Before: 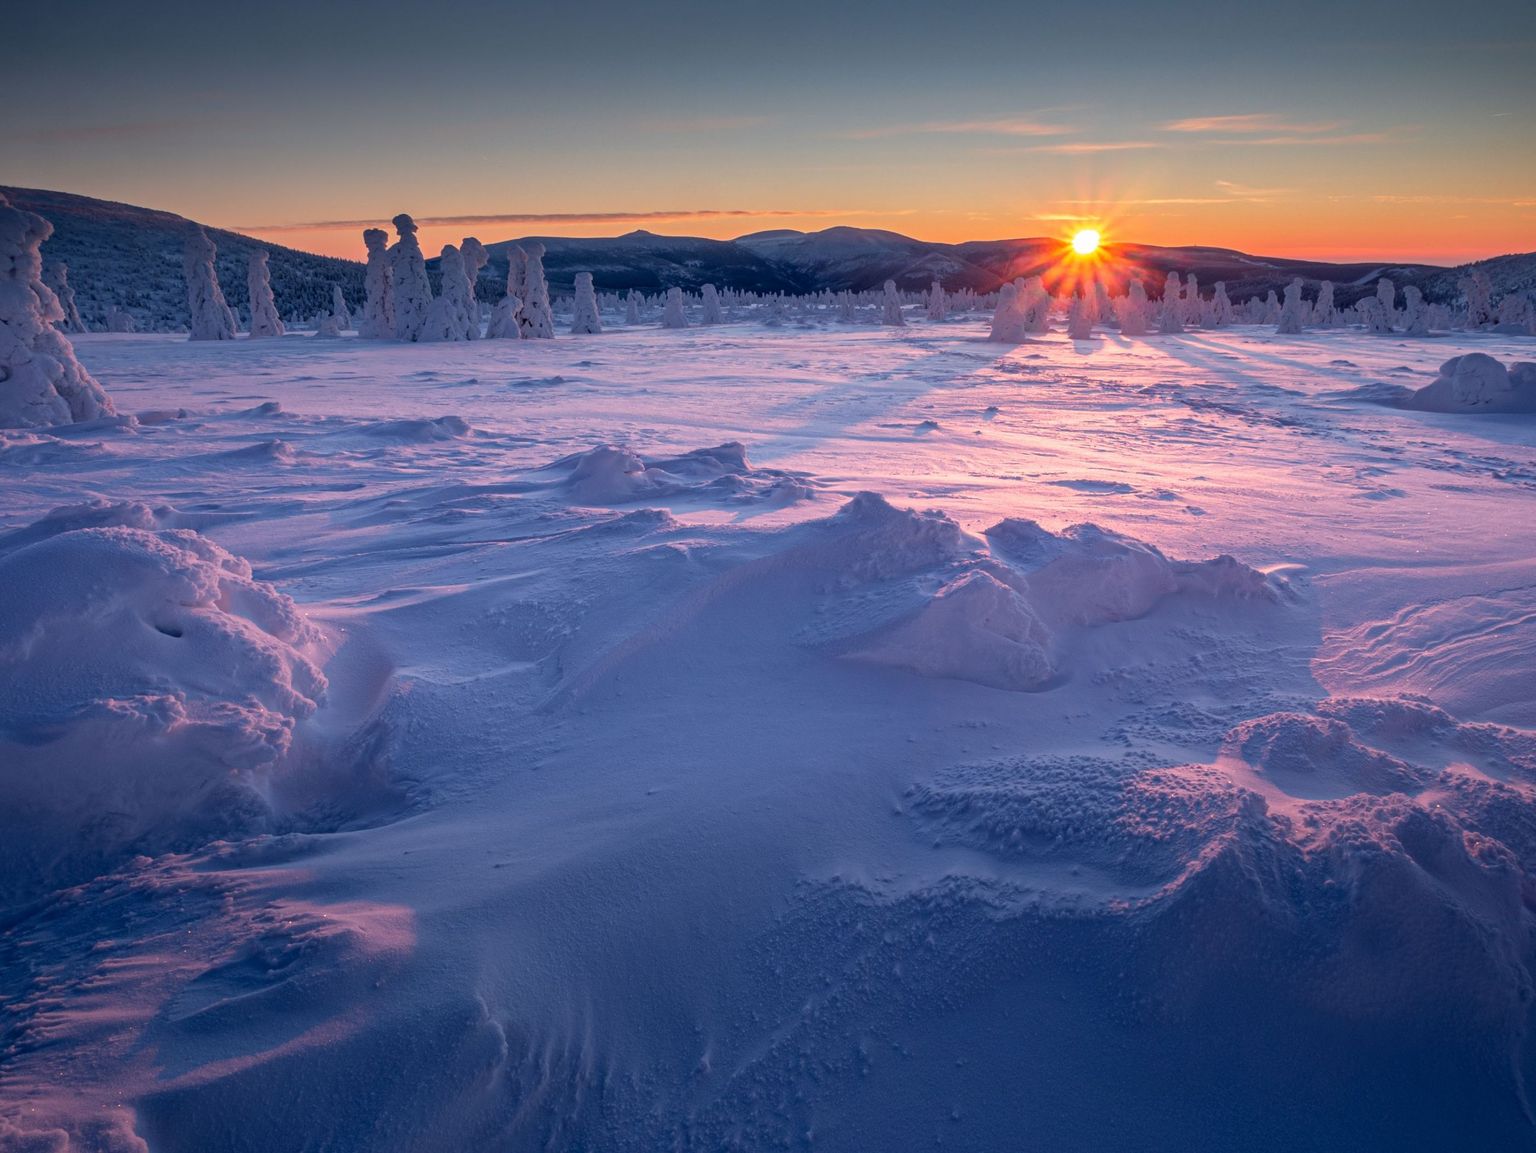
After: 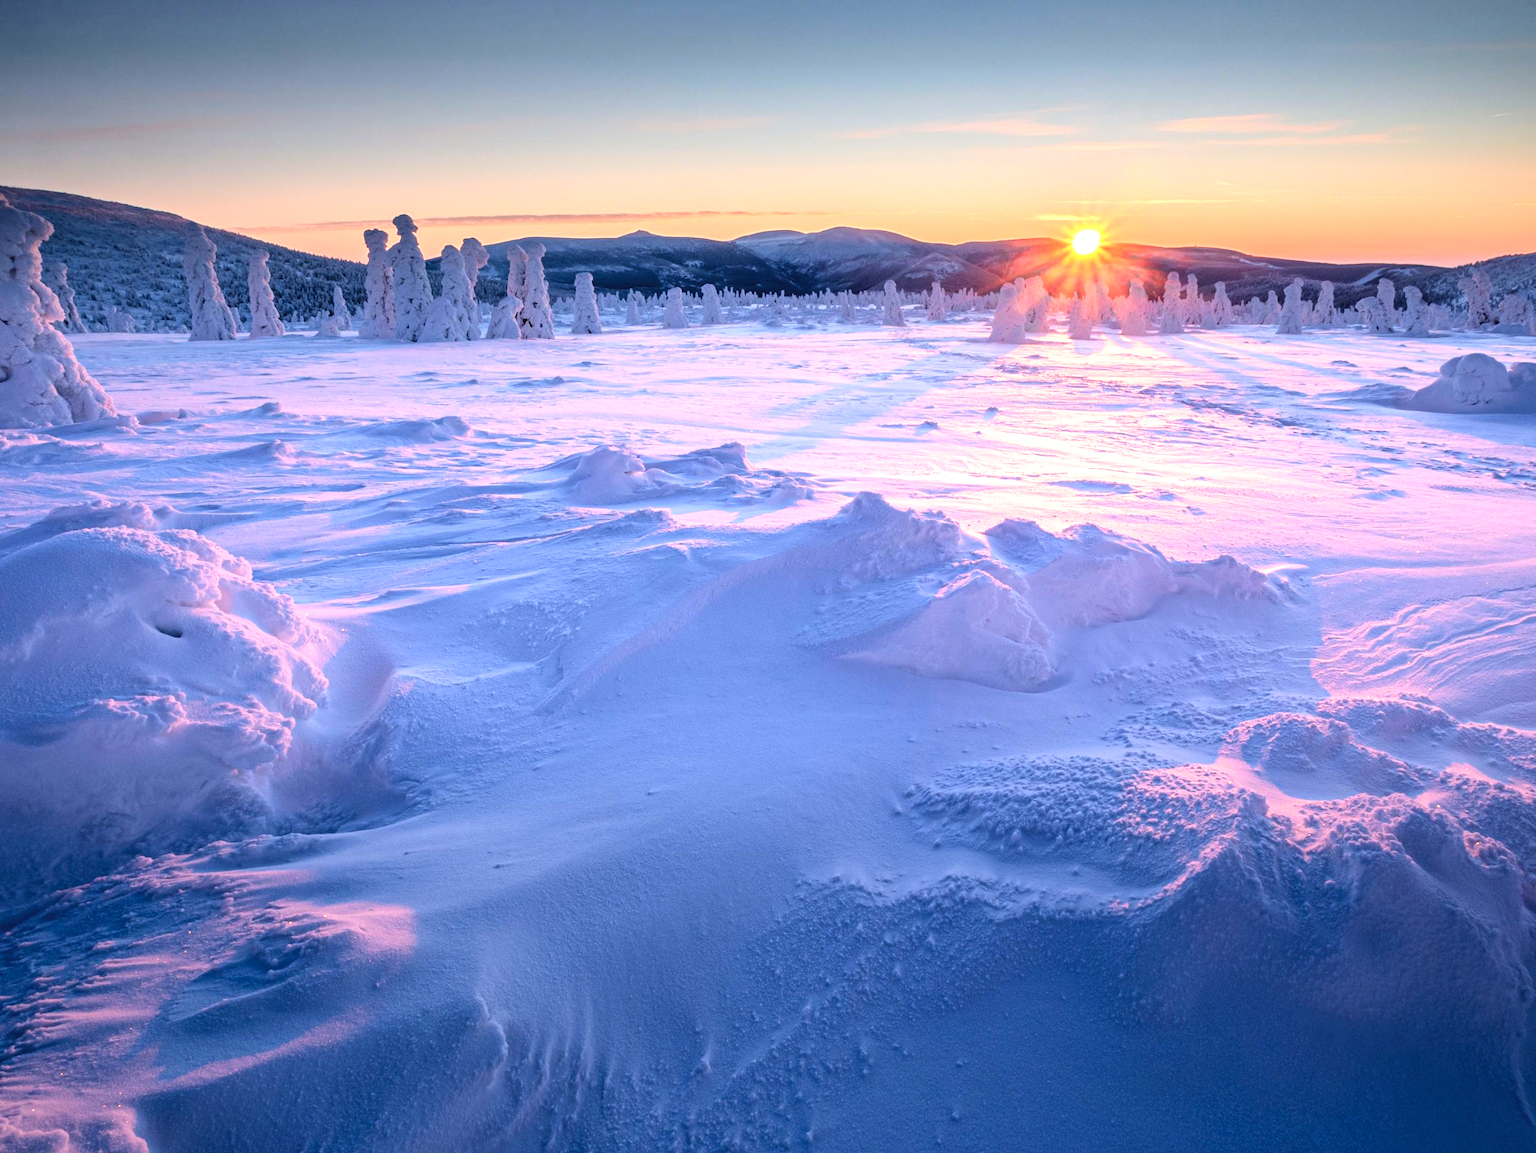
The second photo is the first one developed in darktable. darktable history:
tone curve: curves: ch0 [(0, 0) (0.004, 0.001) (0.133, 0.112) (0.325, 0.362) (0.832, 0.893) (1, 1)], color space Lab, linked channels, preserve colors none
exposure: black level correction 0, exposure 0.9 EV, compensate highlight preservation false
color zones: curves: ch1 [(0, 0.455) (0.063, 0.455) (0.286, 0.495) (0.429, 0.5) (0.571, 0.5) (0.714, 0.5) (0.857, 0.5) (1, 0.455)]; ch2 [(0, 0.532) (0.063, 0.521) (0.233, 0.447) (0.429, 0.489) (0.571, 0.5) (0.714, 0.5) (0.857, 0.5) (1, 0.532)]
